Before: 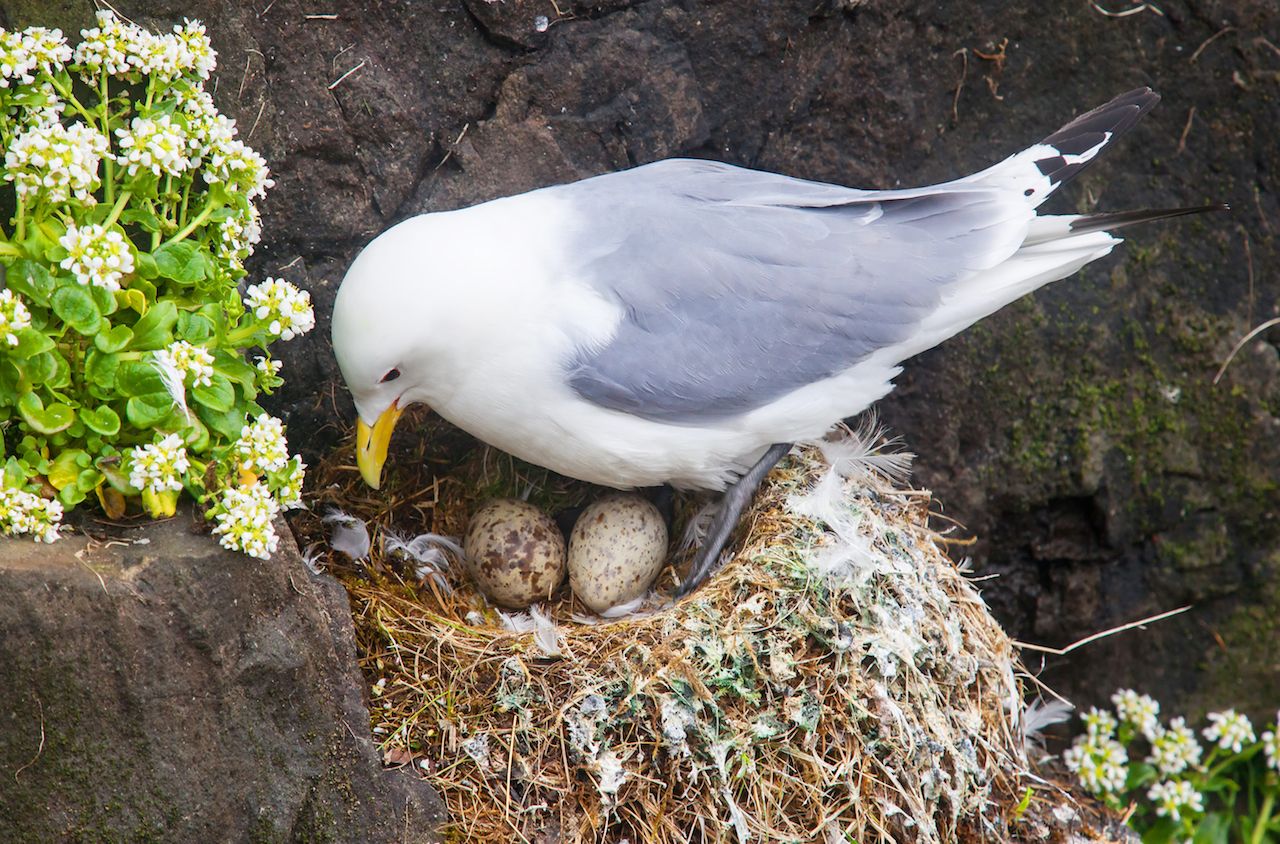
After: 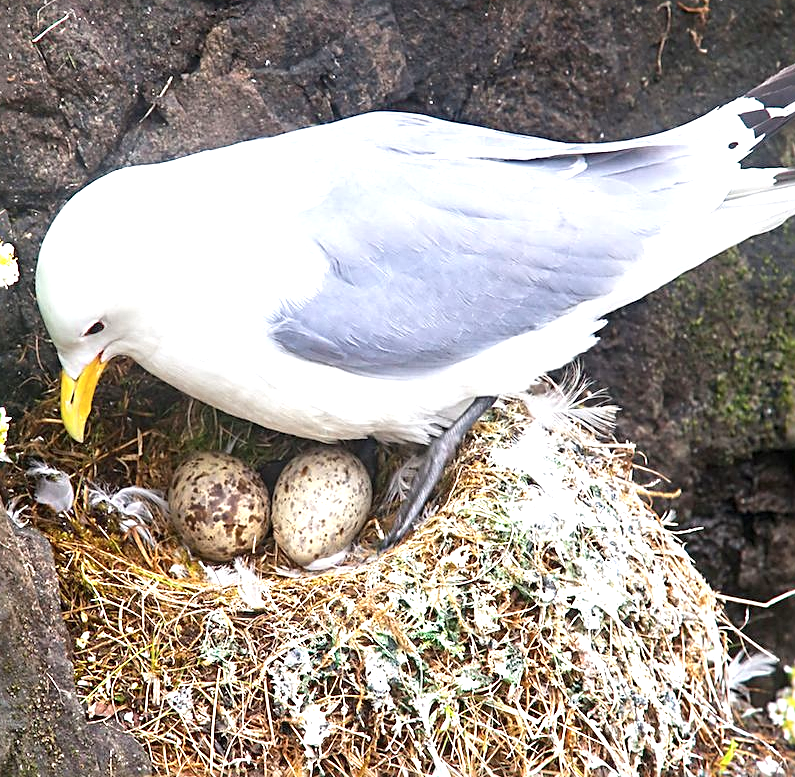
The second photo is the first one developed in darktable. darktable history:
crop and rotate: left 23.133%, top 5.634%, right 14.754%, bottom 2.26%
sharpen: radius 2.552, amount 0.635
contrast brightness saturation: saturation -0.059
exposure: exposure 0.948 EV, compensate highlight preservation false
